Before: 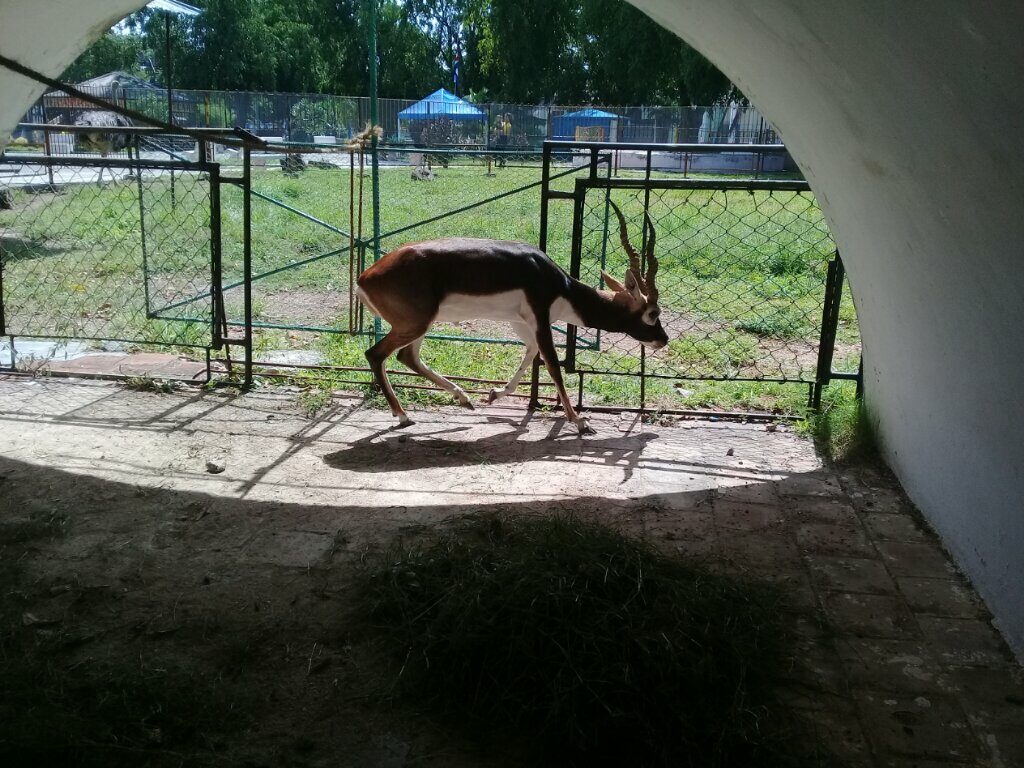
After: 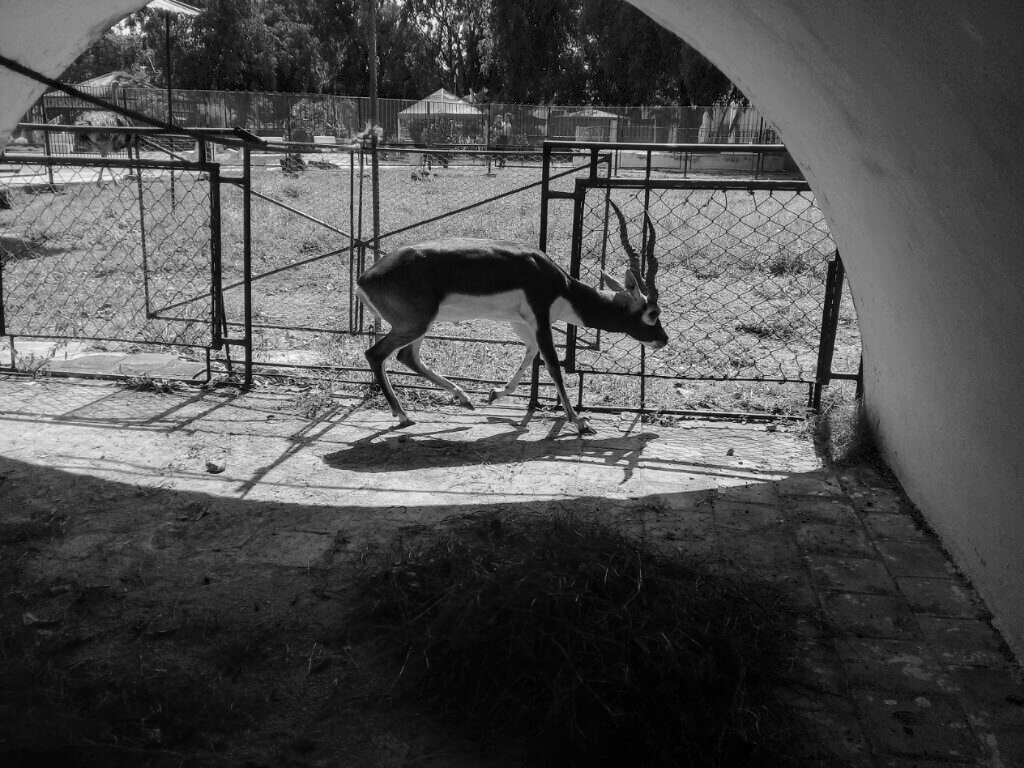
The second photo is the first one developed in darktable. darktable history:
monochrome: a -74.22, b 78.2
local contrast: on, module defaults
